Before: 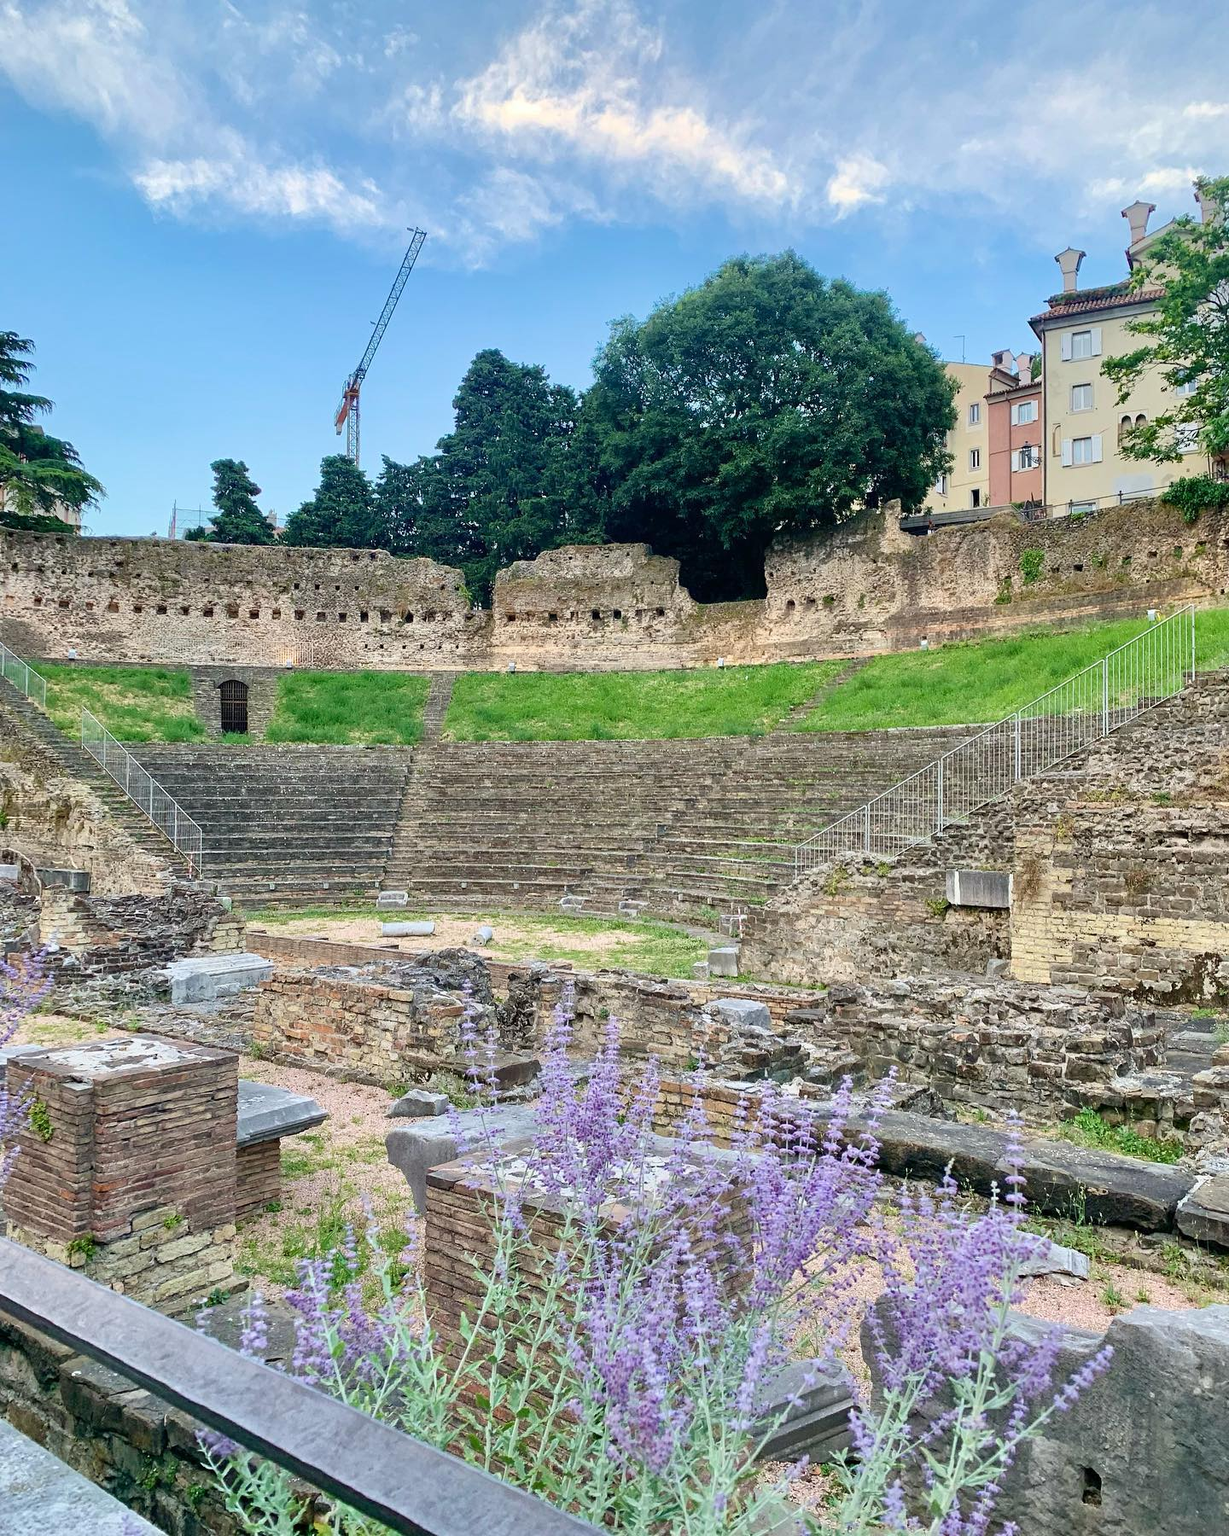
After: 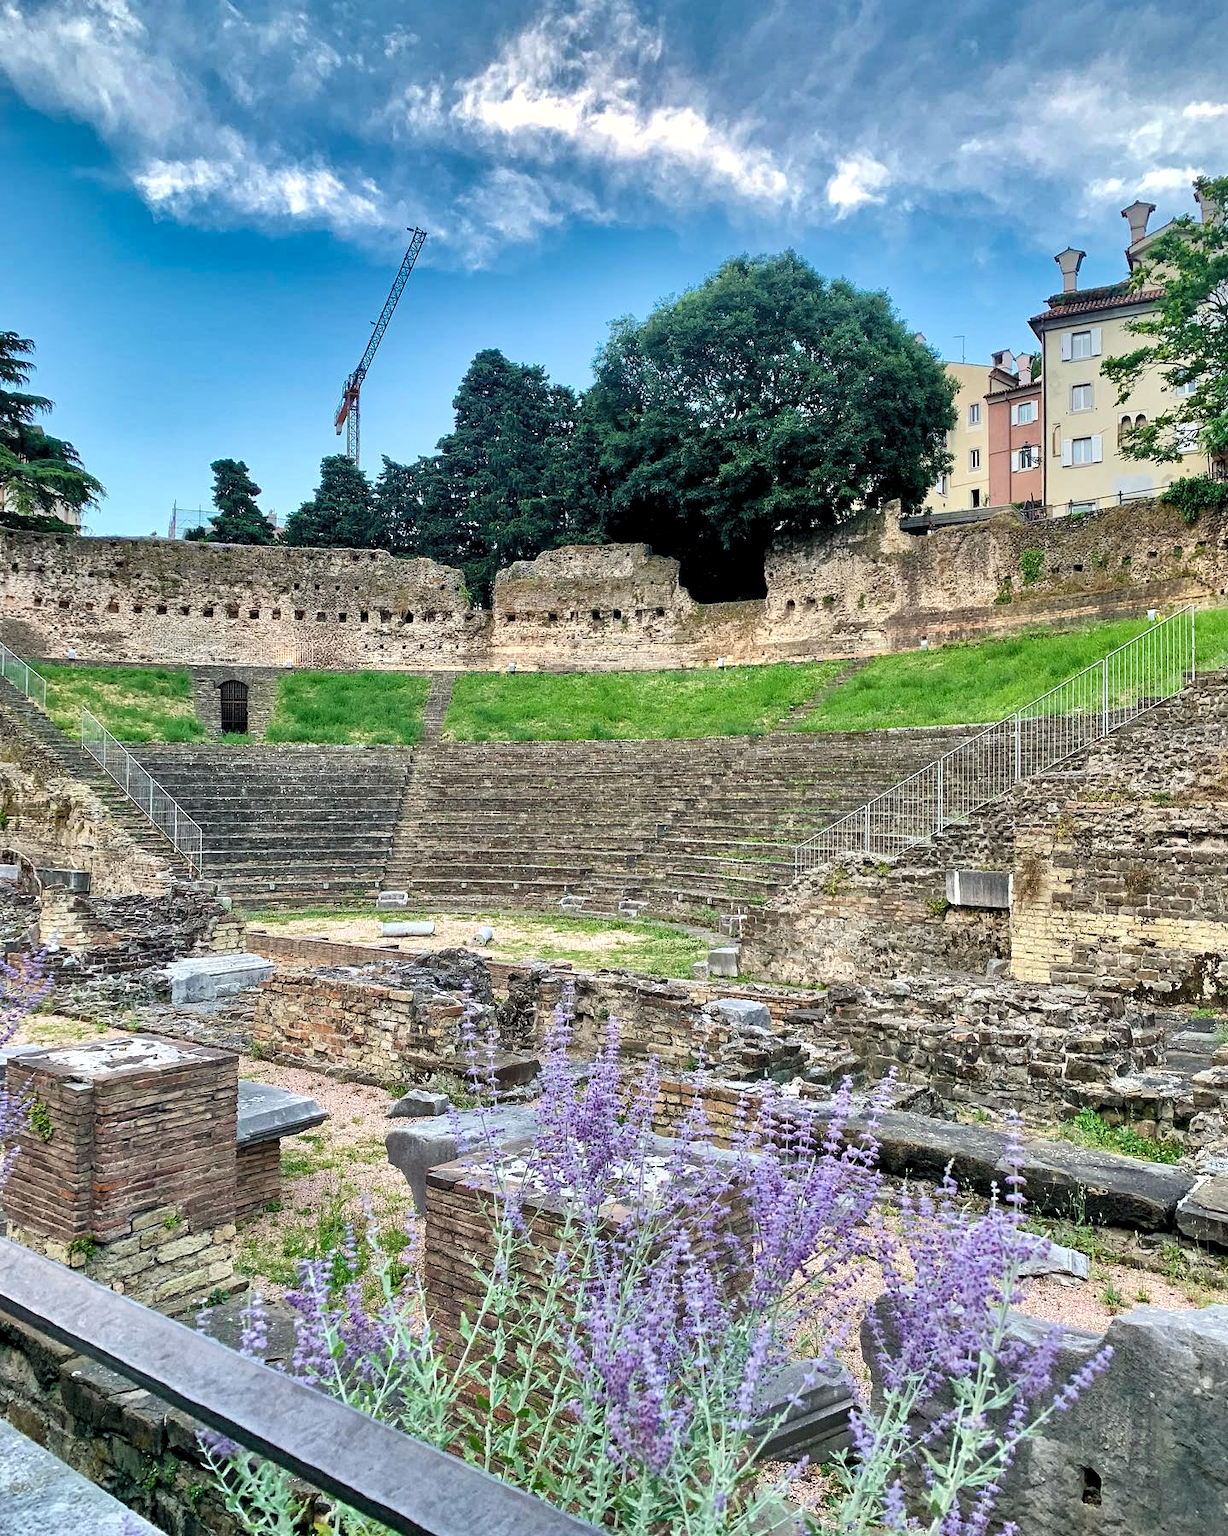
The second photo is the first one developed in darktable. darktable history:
shadows and highlights: white point adjustment 0.088, highlights -70.64, soften with gaussian
color zones: curves: ch0 [(0, 0.5) (0.143, 0.5) (0.286, 0.5) (0.429, 0.5) (0.571, 0.5) (0.714, 0.476) (0.857, 0.5) (1, 0.5)]; ch2 [(0, 0.5) (0.143, 0.5) (0.286, 0.5) (0.429, 0.5) (0.571, 0.5) (0.714, 0.487) (0.857, 0.5) (1, 0.5)]
levels: levels [0.062, 0.494, 0.925]
